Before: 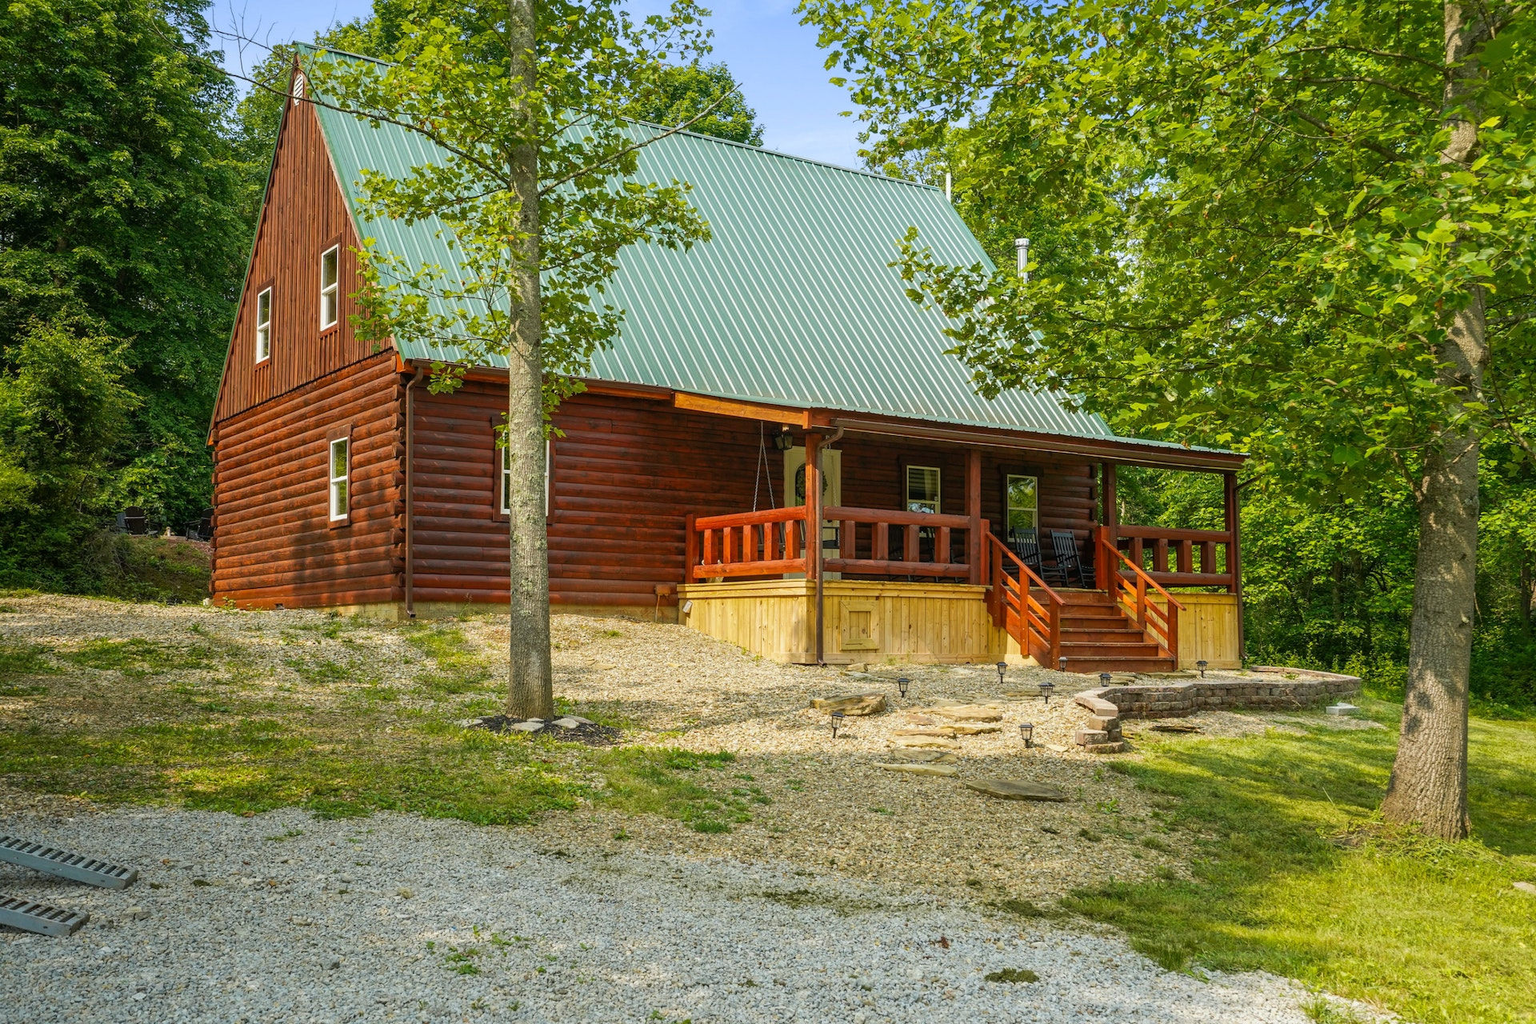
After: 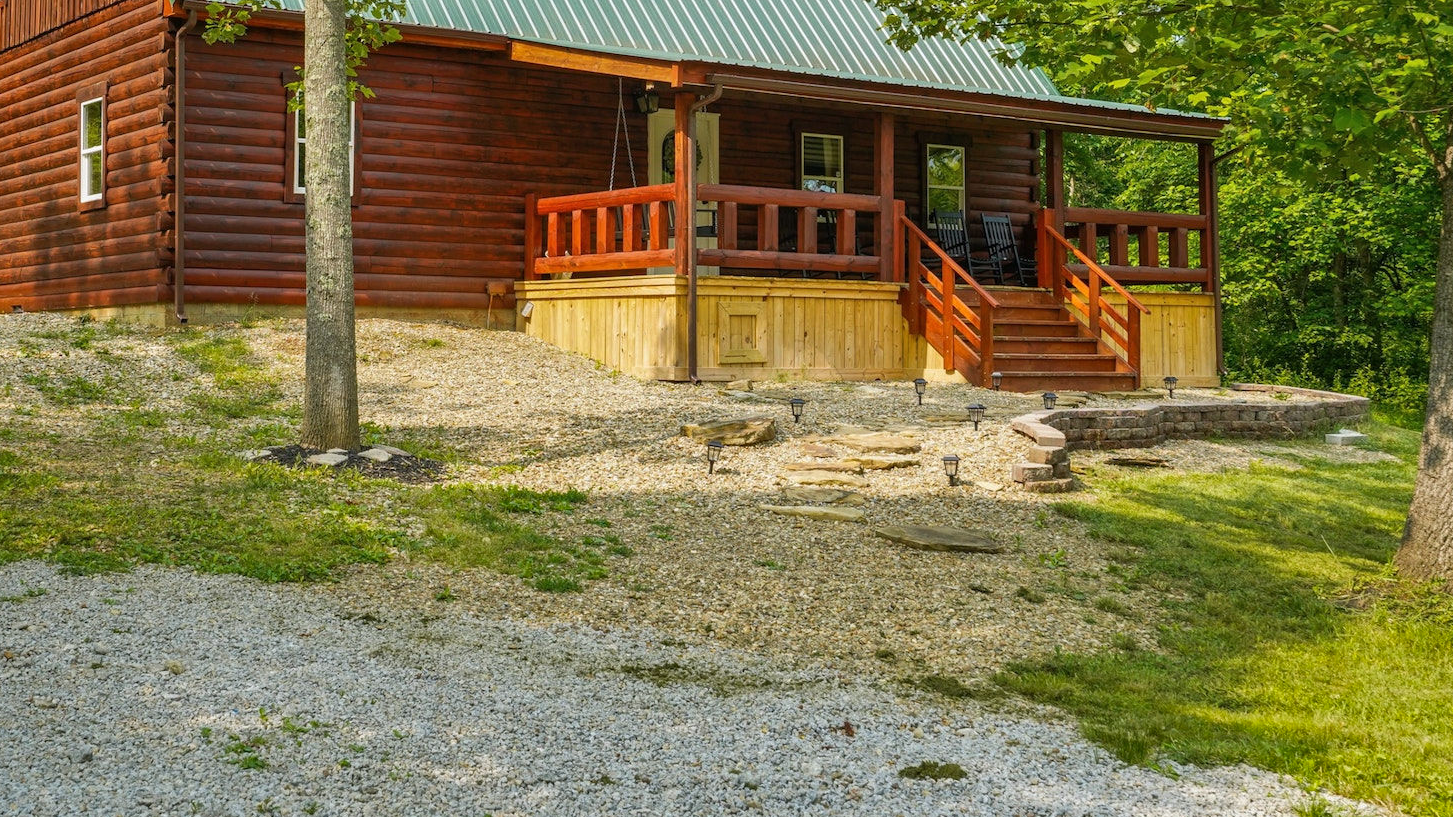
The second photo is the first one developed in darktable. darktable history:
crop and rotate: left 17.299%, top 35.115%, right 7.015%, bottom 1.024%
white balance: red 1.004, blue 1.024
shadows and highlights: shadows 30.63, highlights -63.22, shadows color adjustment 98%, highlights color adjustment 58.61%, soften with gaussian
